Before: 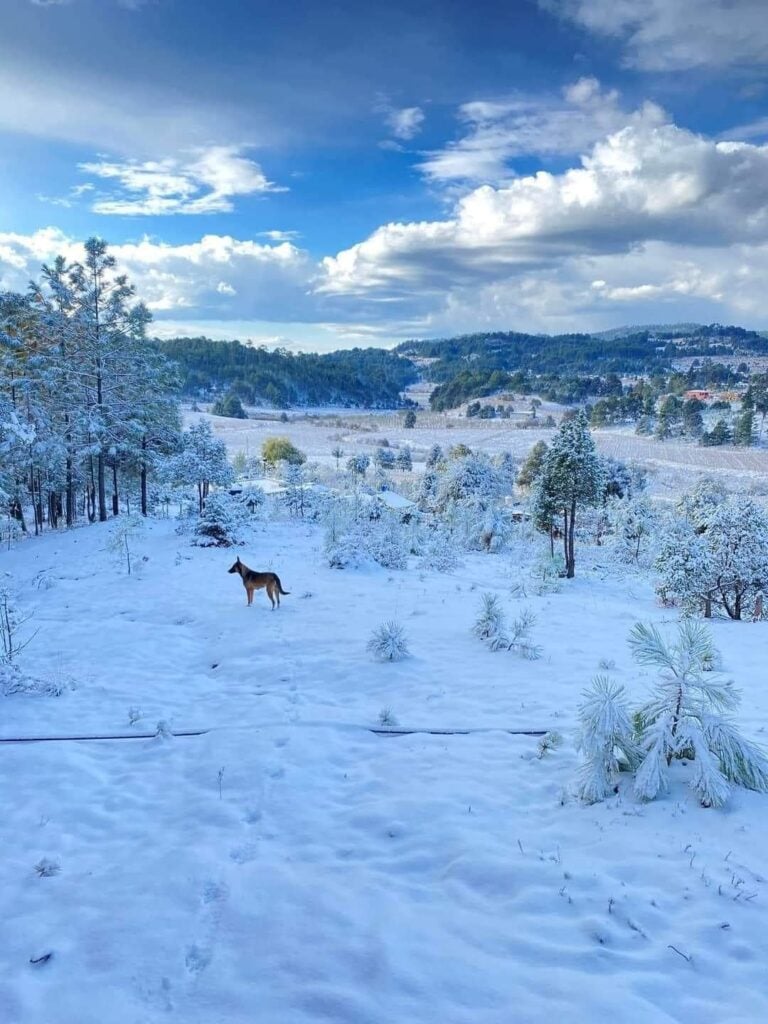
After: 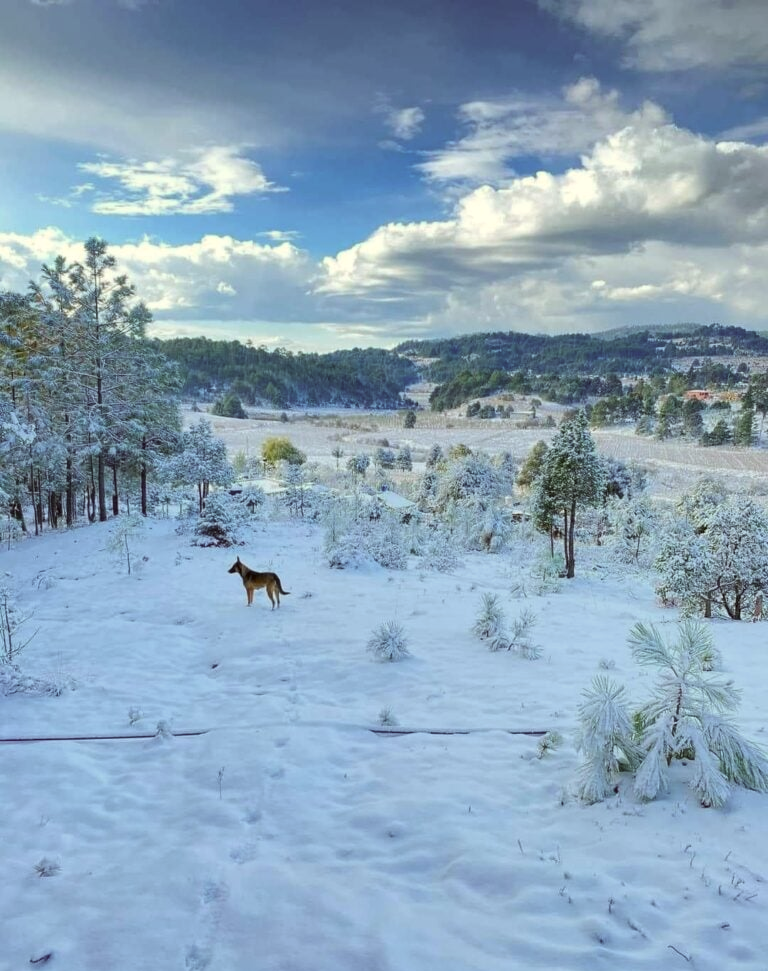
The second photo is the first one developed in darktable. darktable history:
color correction: highlights a* -1.43, highlights b* 10.12, shadows a* 0.395, shadows b* 19.35
crop and rotate: top 0%, bottom 5.097%
